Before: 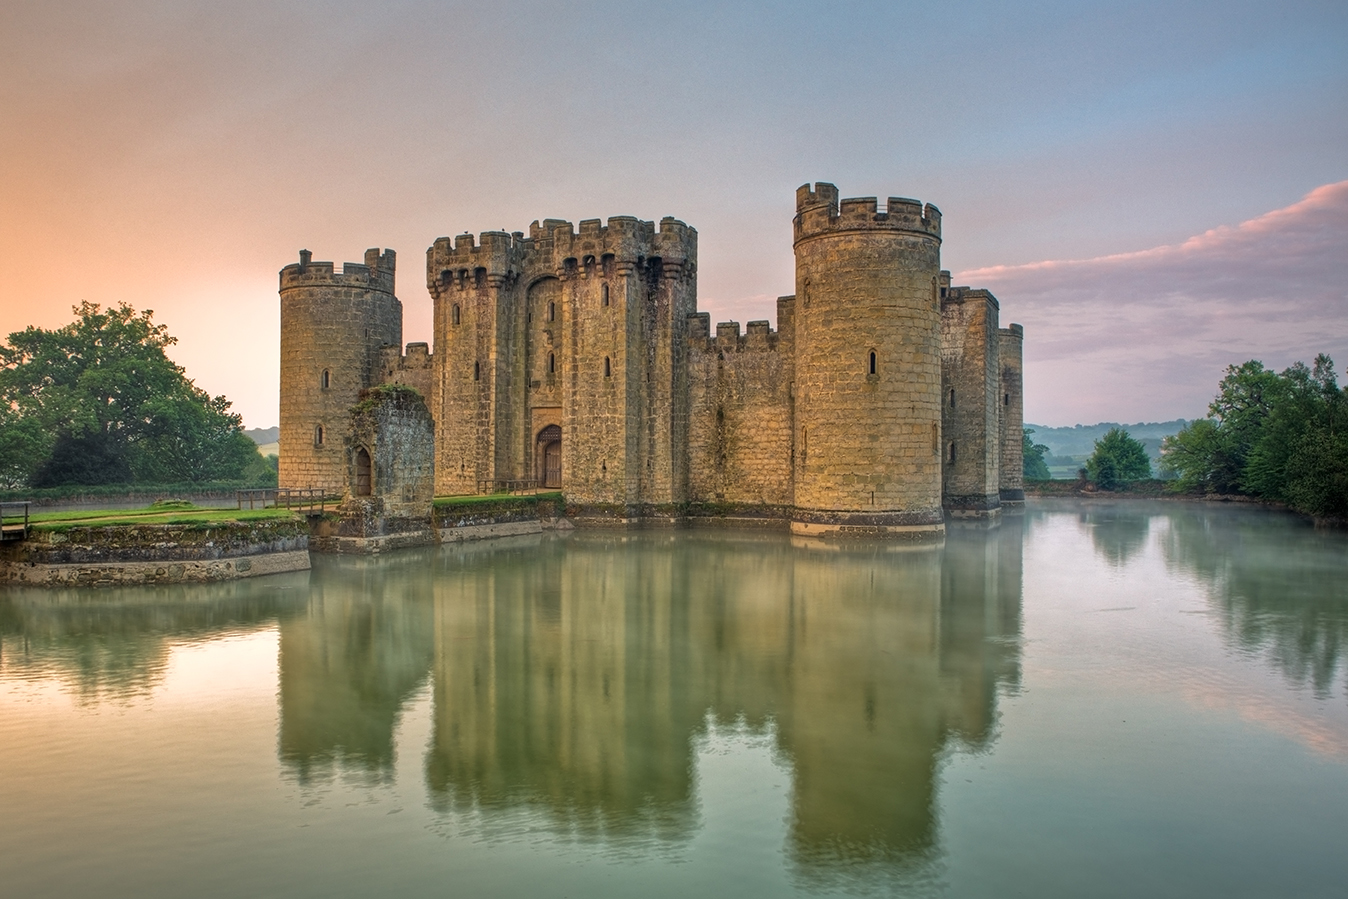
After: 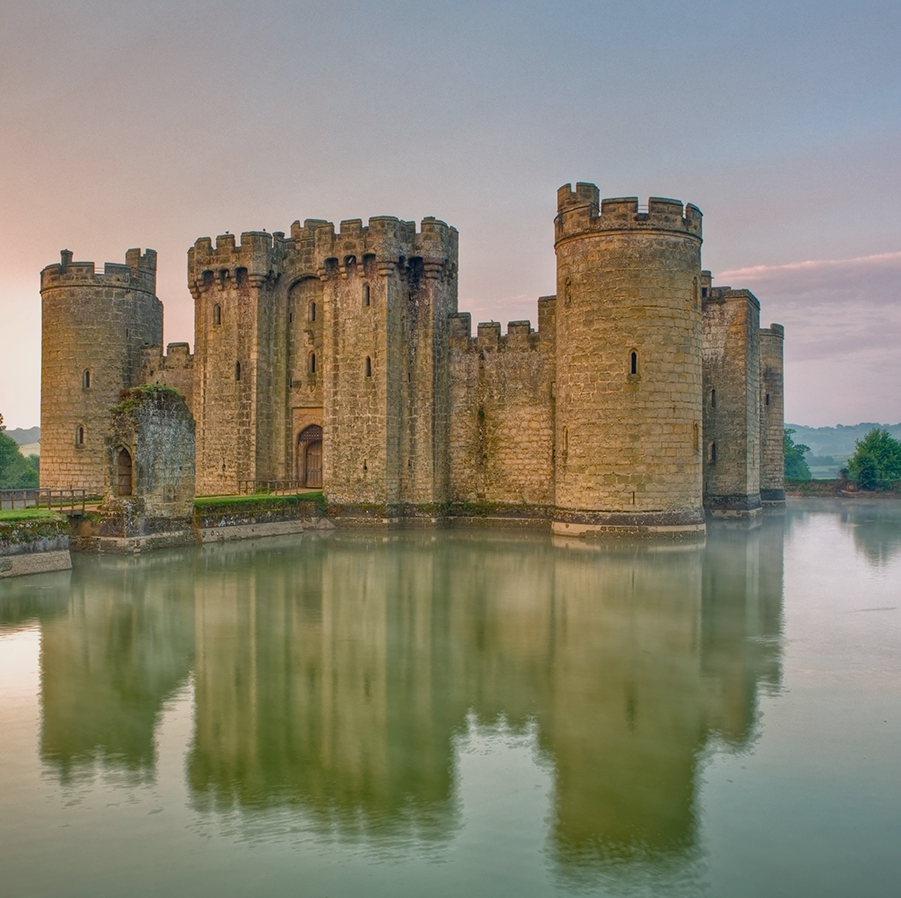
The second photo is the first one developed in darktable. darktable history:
color balance rgb: shadows lift › chroma 1%, shadows lift › hue 113°, highlights gain › chroma 0.2%, highlights gain › hue 333°, perceptual saturation grading › global saturation 20%, perceptual saturation grading › highlights -50%, perceptual saturation grading › shadows 25%, contrast -10%
crop and rotate: left 17.732%, right 15.423%
white balance: emerald 1
